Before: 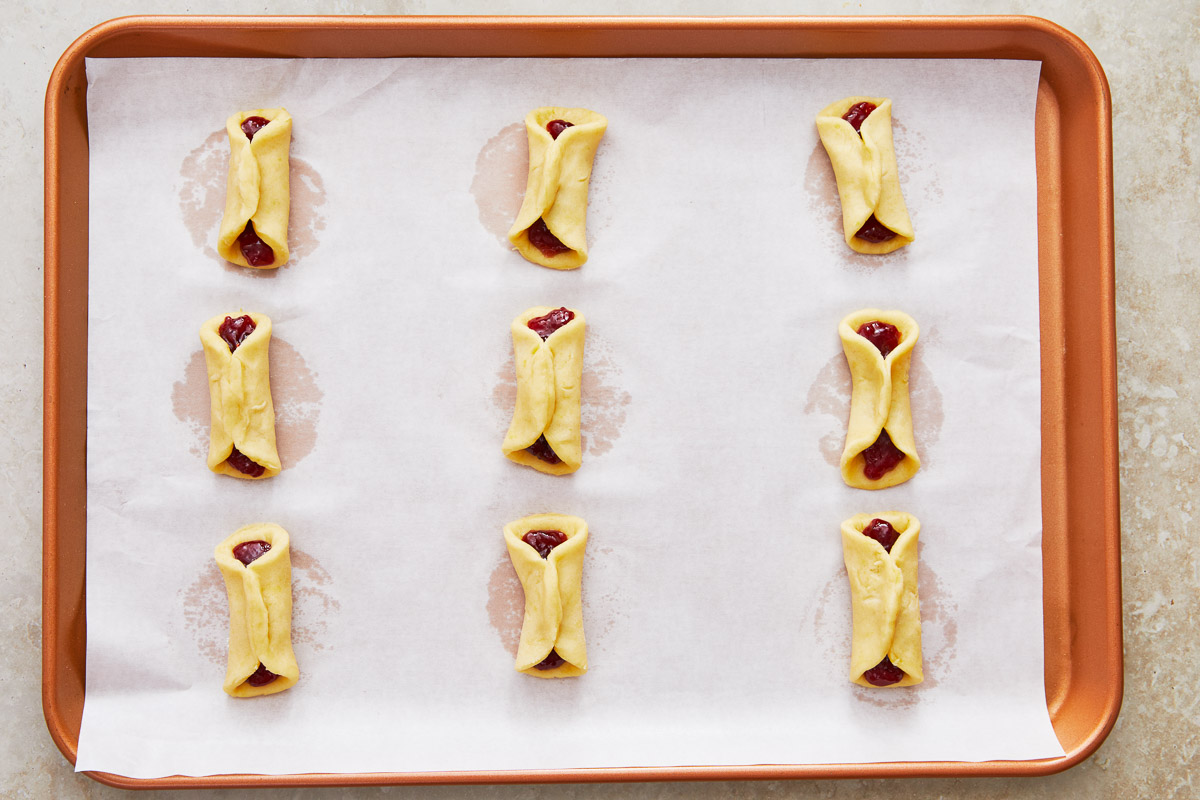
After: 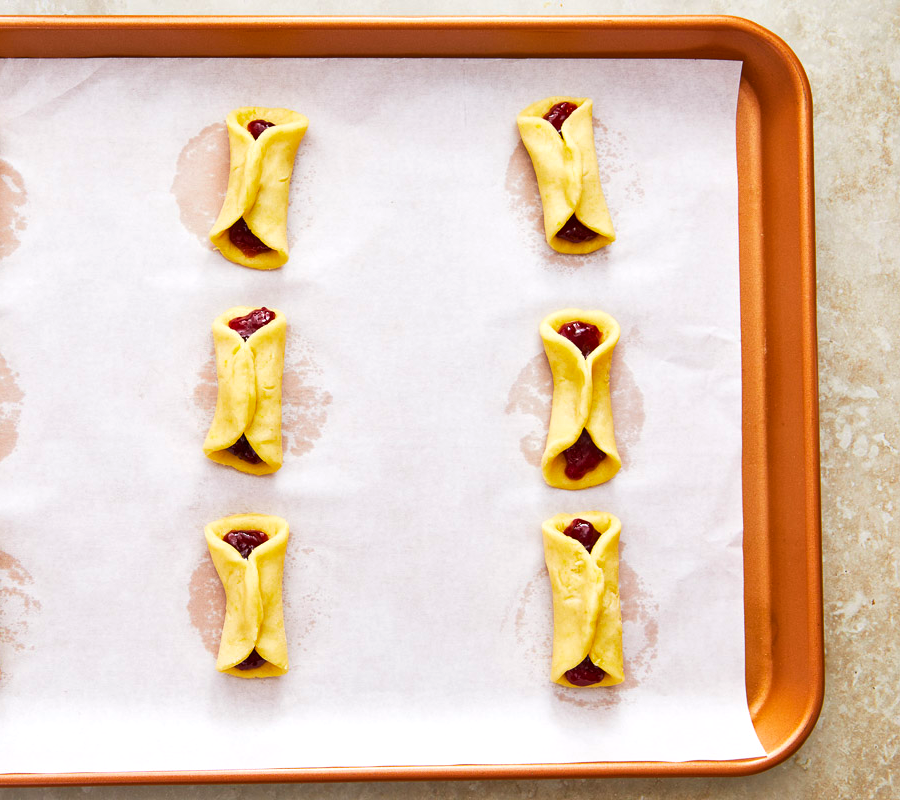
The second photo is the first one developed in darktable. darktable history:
crop and rotate: left 24.962%
color balance rgb: power › hue 329.59°, perceptual saturation grading › global saturation 9.539%, global vibrance 30.059%, contrast 9.598%
